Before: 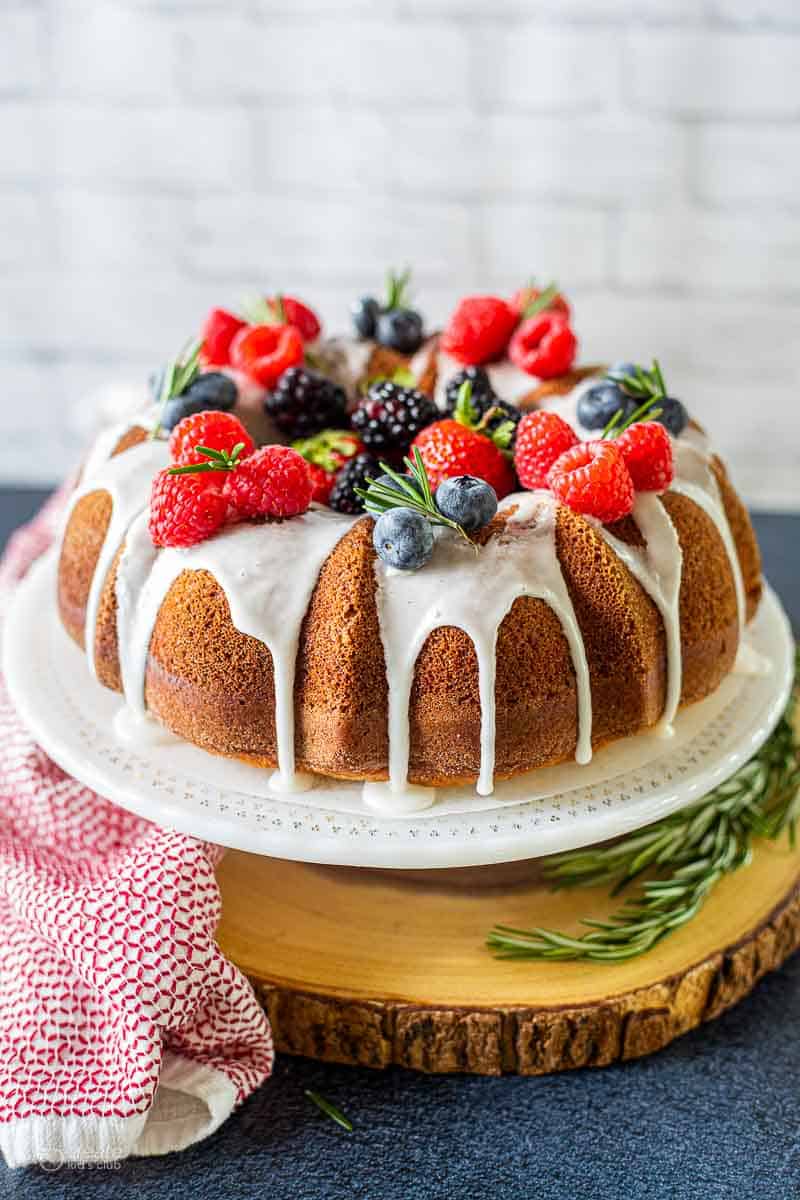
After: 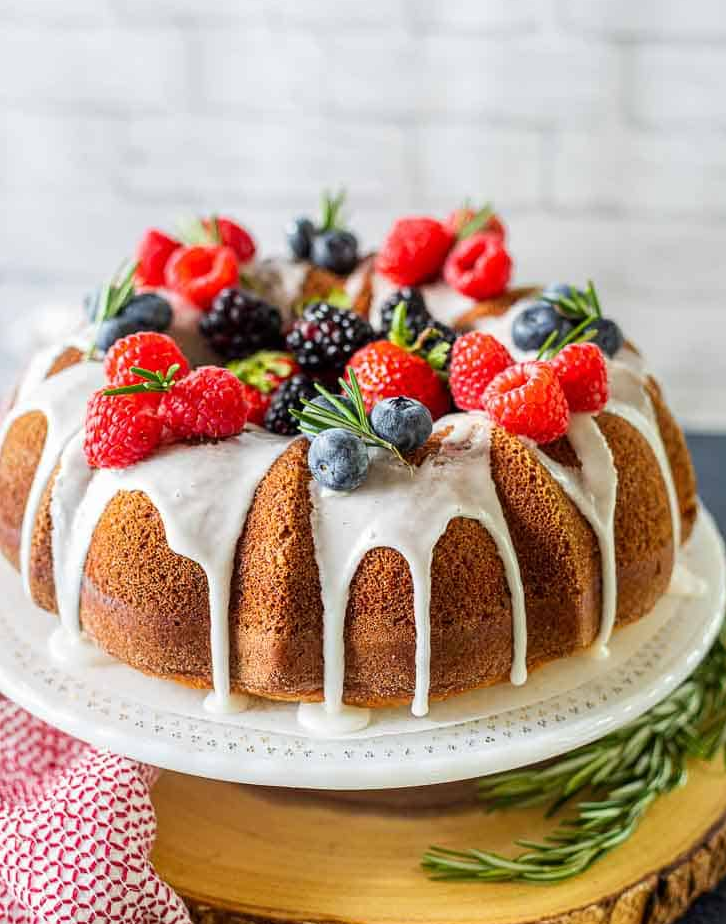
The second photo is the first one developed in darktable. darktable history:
white balance: emerald 1
crop: left 8.155%, top 6.611%, bottom 15.385%
